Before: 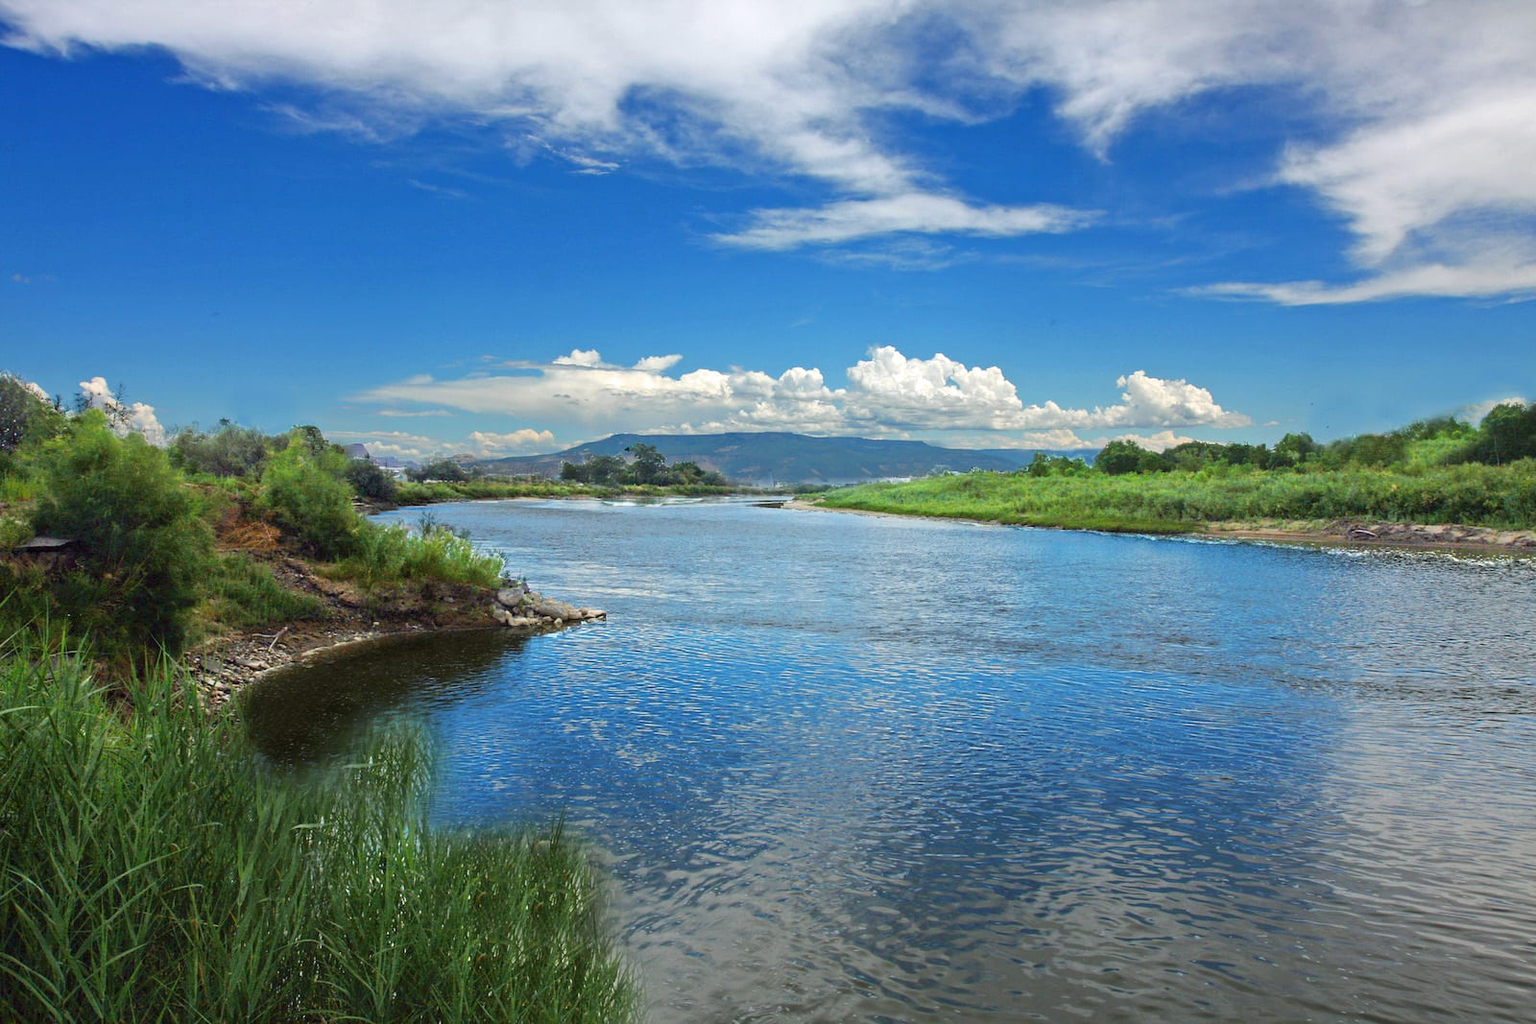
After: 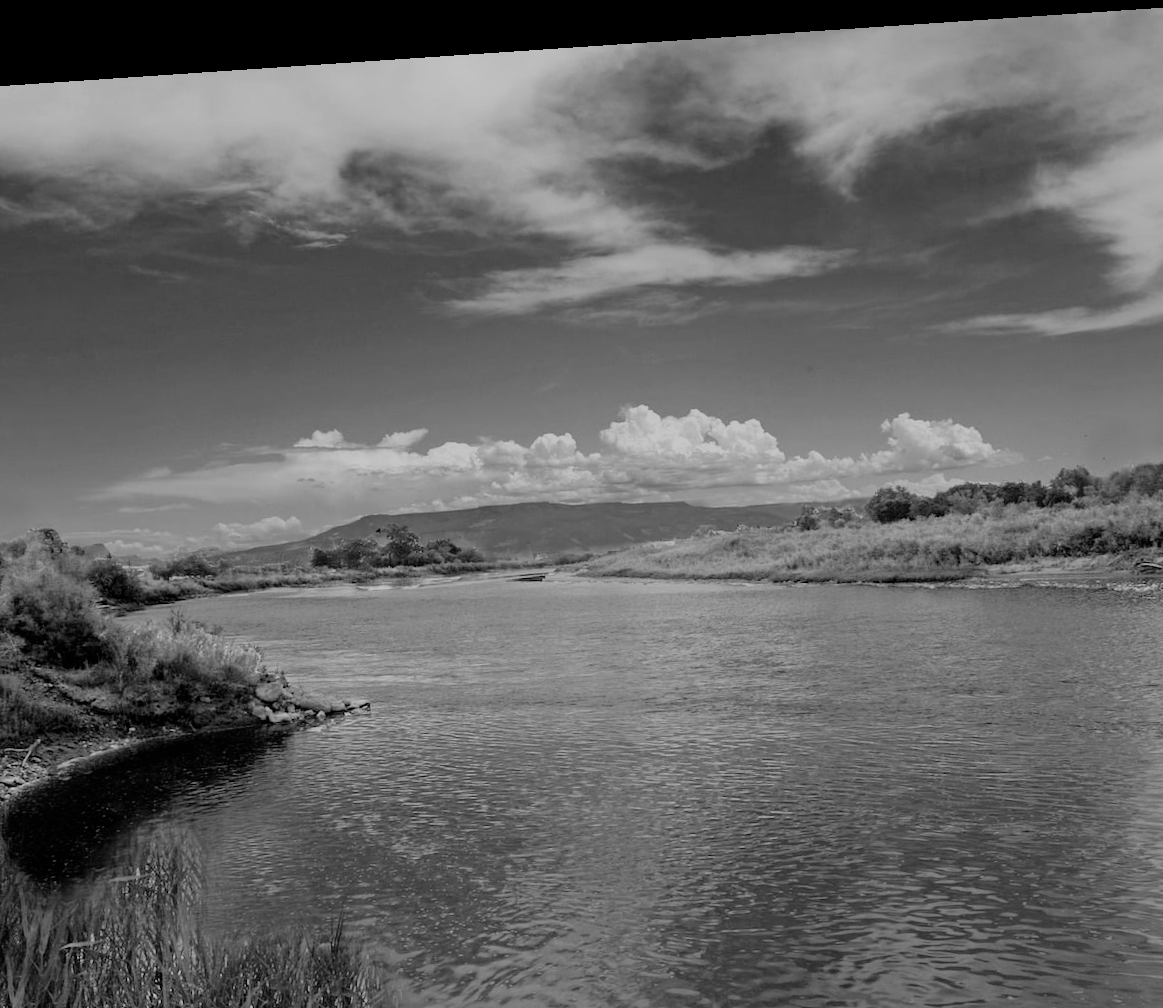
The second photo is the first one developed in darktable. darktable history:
crop: left 18.479%, right 12.2%, bottom 13.971%
rotate and perspective: rotation -4.2°, shear 0.006, automatic cropping off
monochrome: a 32, b 64, size 2.3
filmic rgb: black relative exposure -4.4 EV, white relative exposure 5 EV, threshold 3 EV, hardness 2.23, latitude 40.06%, contrast 1.15, highlights saturation mix 10%, shadows ↔ highlights balance 1.04%, preserve chrominance RGB euclidean norm (legacy), color science v4 (2020), enable highlight reconstruction true
